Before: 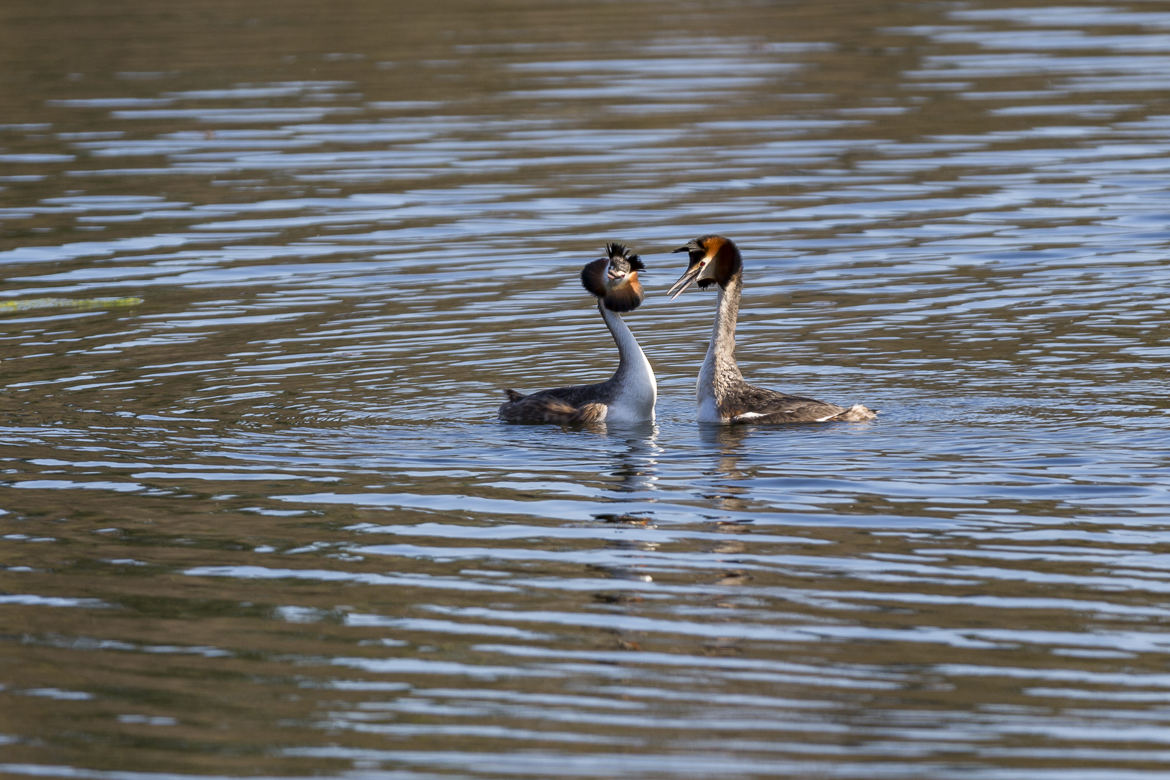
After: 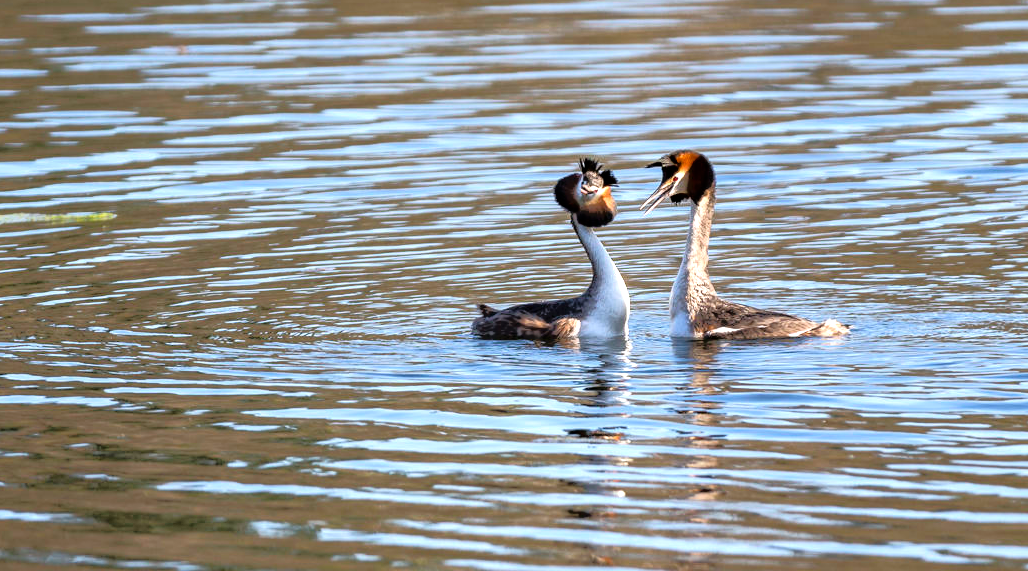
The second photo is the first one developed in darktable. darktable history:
tone equalizer: -8 EV -1.86 EV, -7 EV -1.12 EV, -6 EV -1.59 EV, edges refinement/feathering 500, mask exposure compensation -1.57 EV, preserve details no
exposure: black level correction 0, exposure 0.948 EV, compensate exposure bias true, compensate highlight preservation false
crop and rotate: left 2.324%, top 10.988%, right 9.802%, bottom 15.729%
